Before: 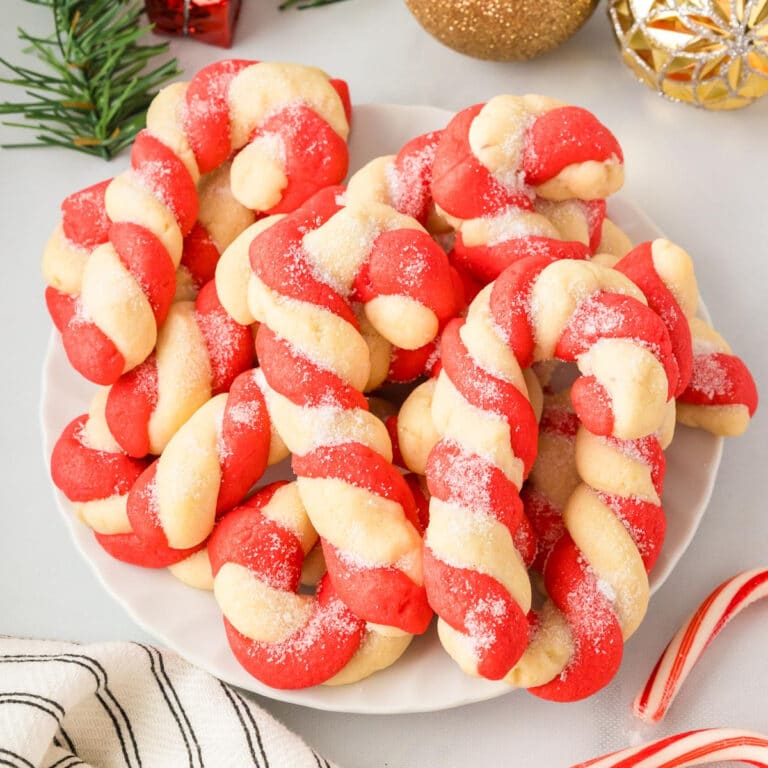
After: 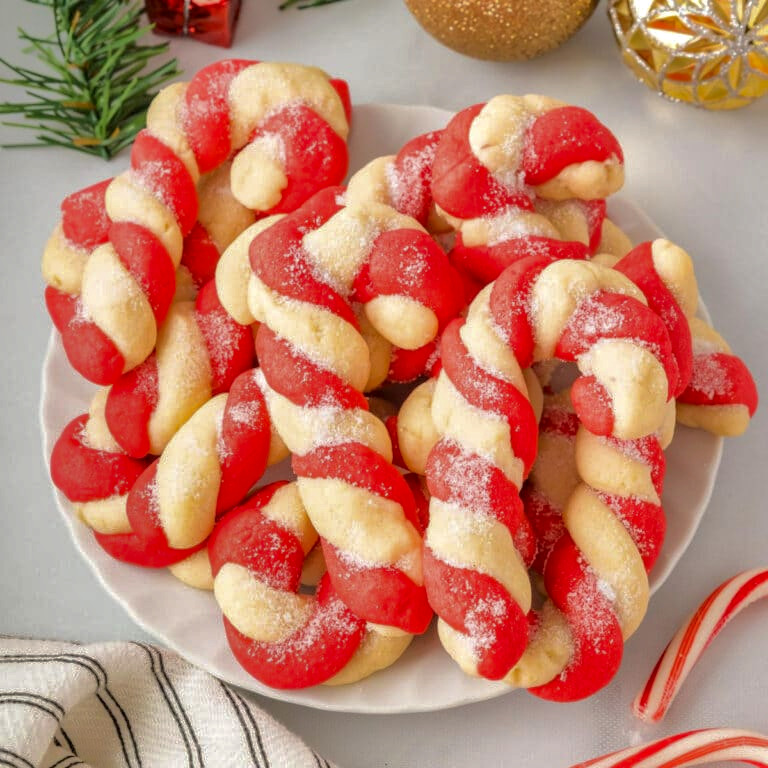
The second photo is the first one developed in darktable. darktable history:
local contrast: on, module defaults
shadows and highlights: shadows 25, highlights -70
